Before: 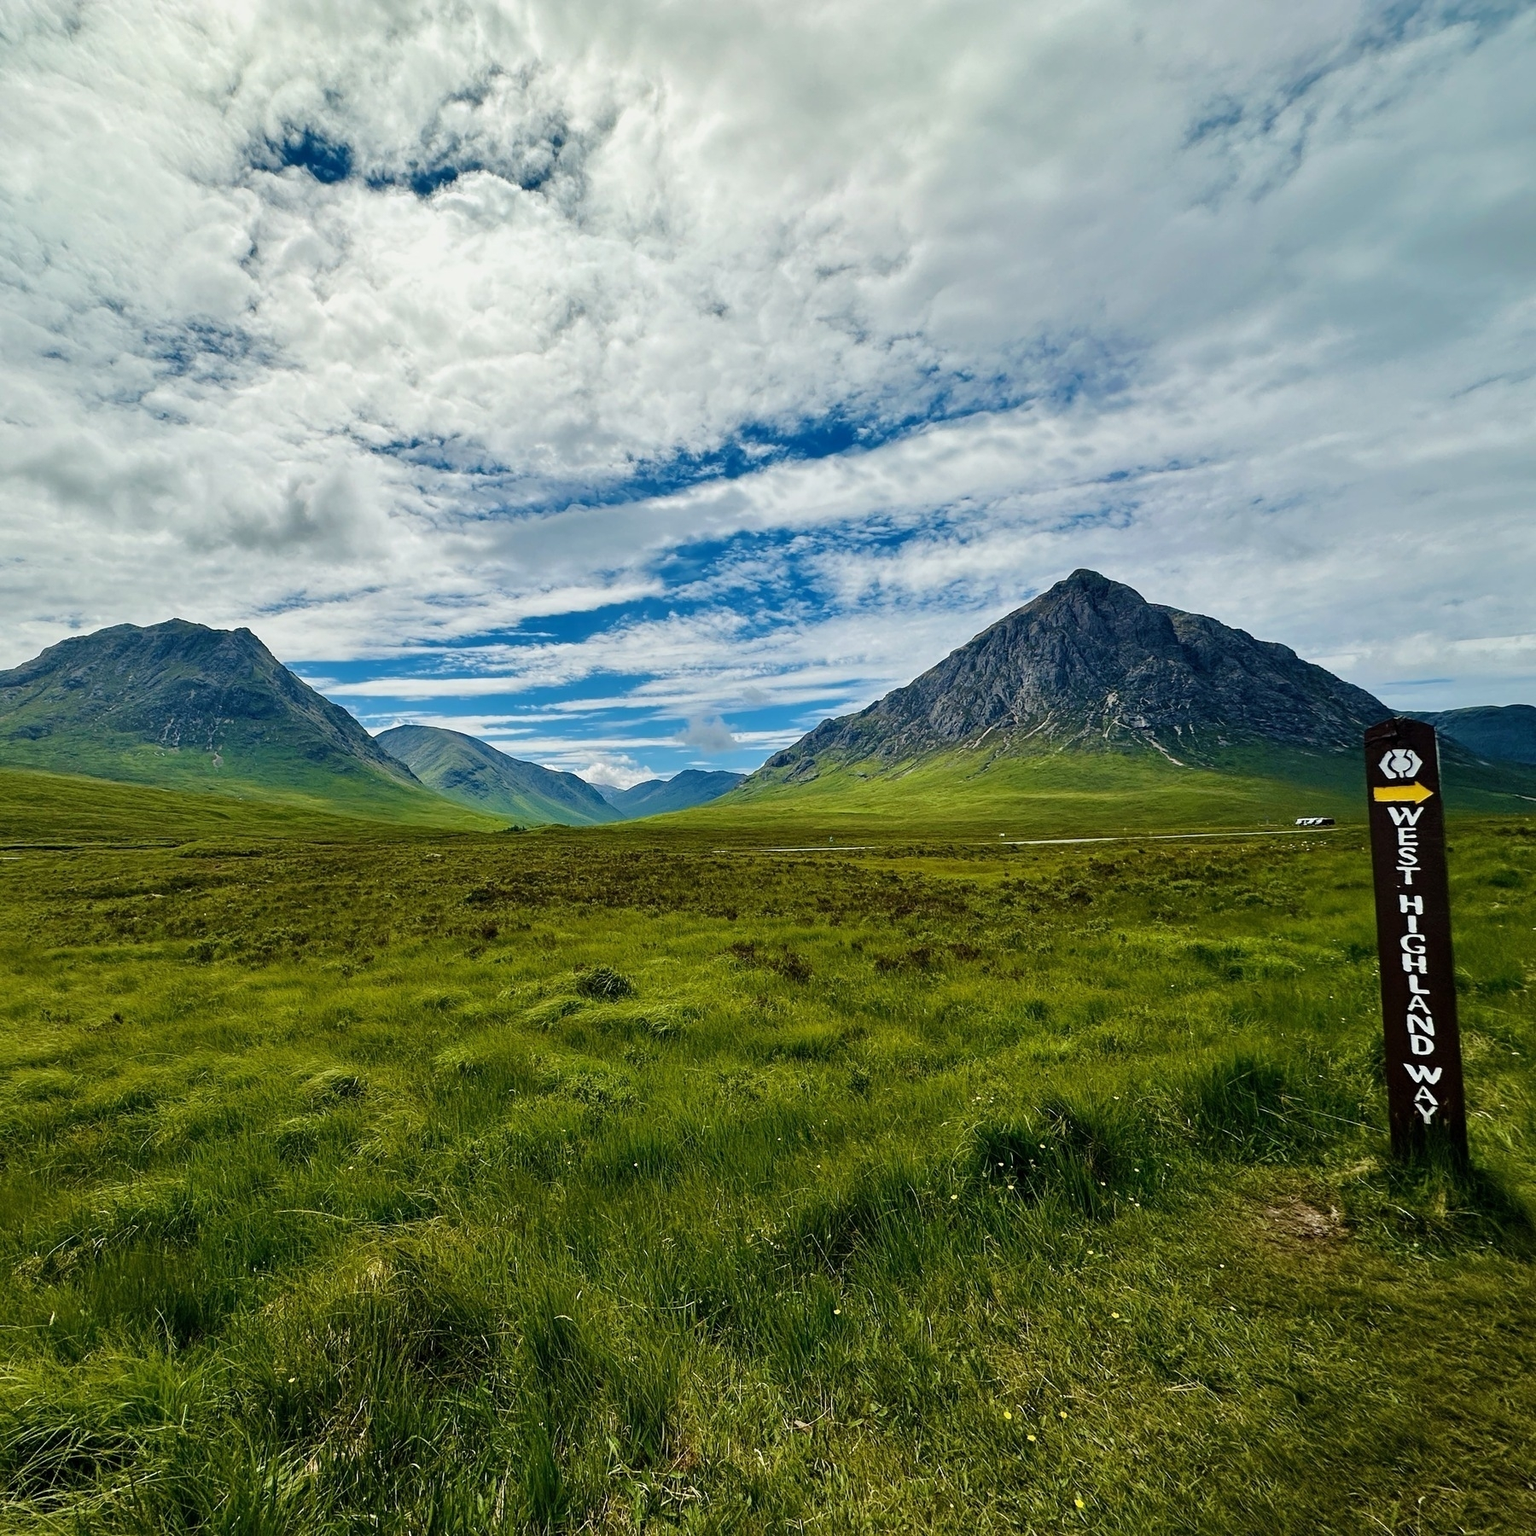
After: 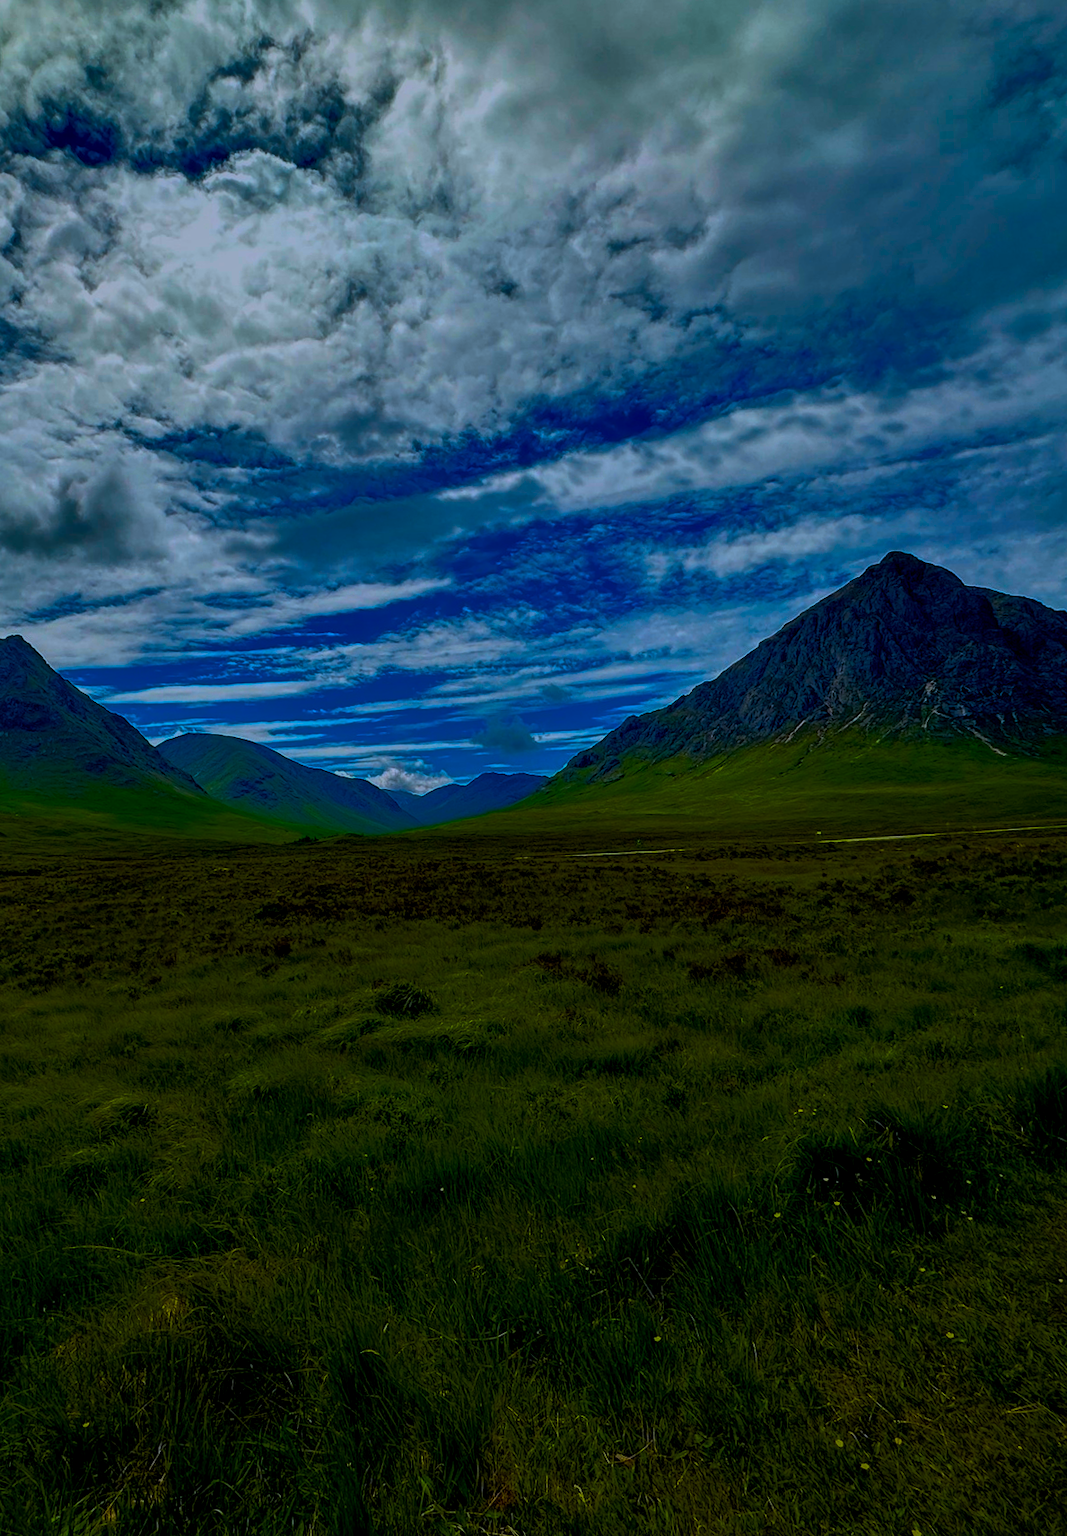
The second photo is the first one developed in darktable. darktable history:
local contrast: on, module defaults
exposure: exposure -1 EV, compensate highlight preservation false
crop and rotate: left 14.436%, right 18.898%
white balance: red 0.984, blue 1.059
graduated density: rotation -180°, offset 24.95
rotate and perspective: rotation -1.42°, crop left 0.016, crop right 0.984, crop top 0.035, crop bottom 0.965
color balance rgb: linear chroma grading › global chroma 40.15%, perceptual saturation grading › global saturation 60.58%, perceptual saturation grading › highlights 20.44%, perceptual saturation grading › shadows -50.36%, perceptual brilliance grading › highlights 2.19%, perceptual brilliance grading › mid-tones -50.36%, perceptual brilliance grading › shadows -50.36%
color correction: saturation 1.8
